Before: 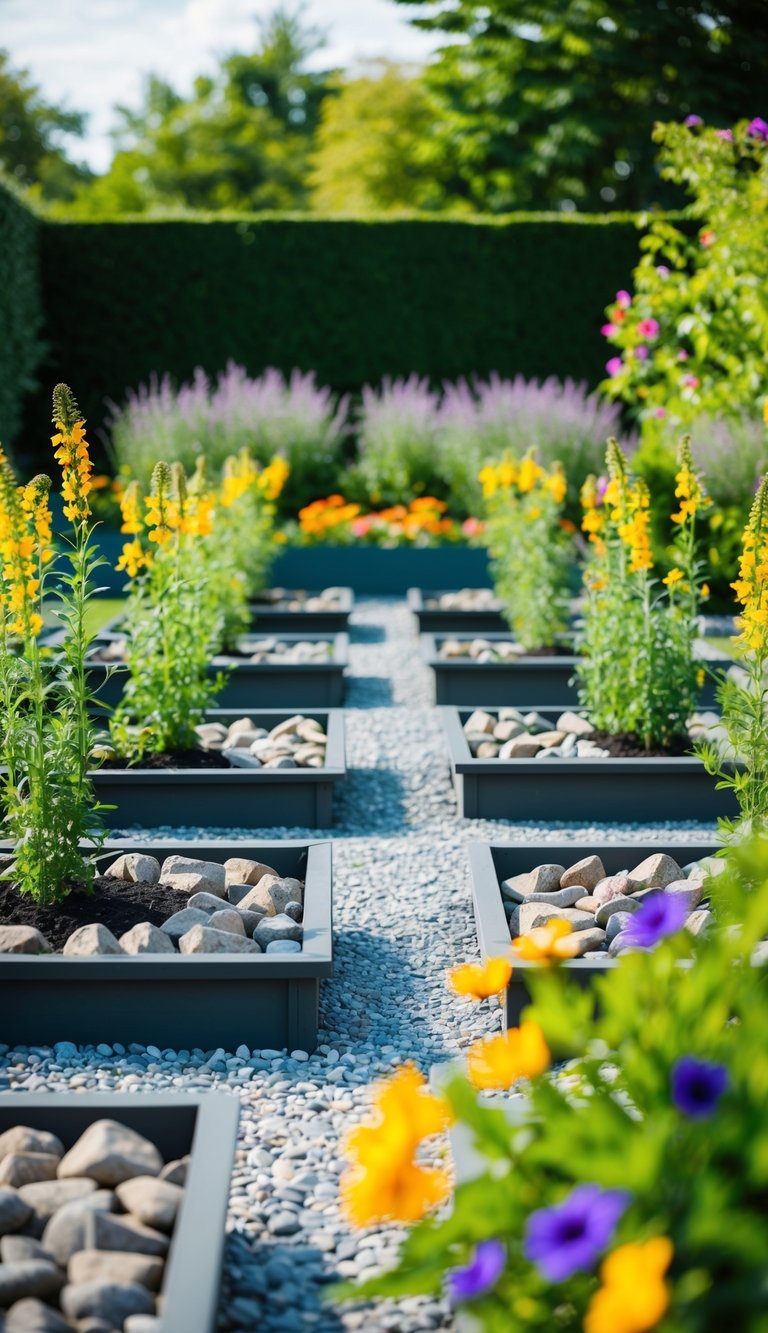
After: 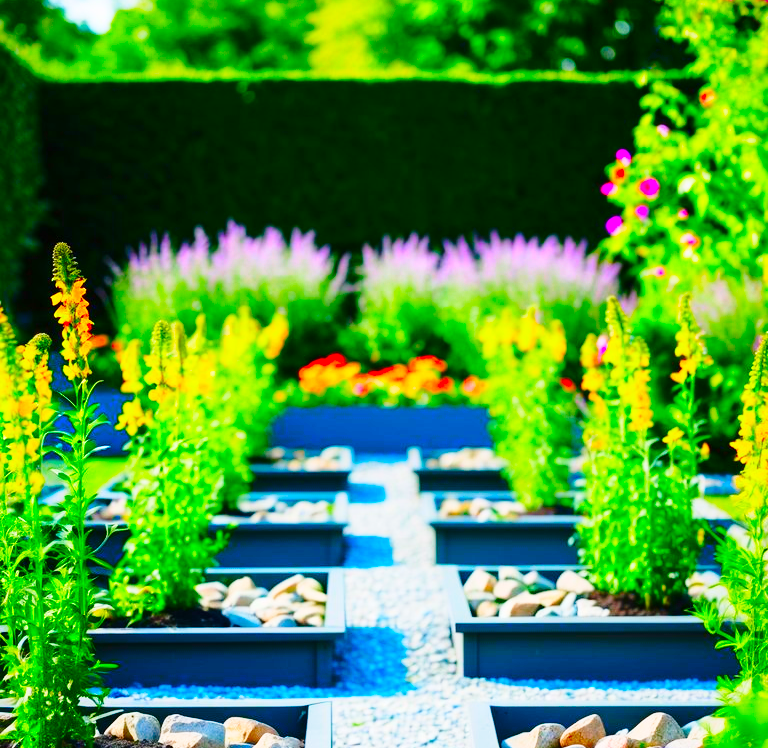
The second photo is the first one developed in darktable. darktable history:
crop and rotate: top 10.605%, bottom 33.274%
base curve: curves: ch0 [(0, 0) (0.028, 0.03) (0.121, 0.232) (0.46, 0.748) (0.859, 0.968) (1, 1)], preserve colors none
color correction: saturation 3
